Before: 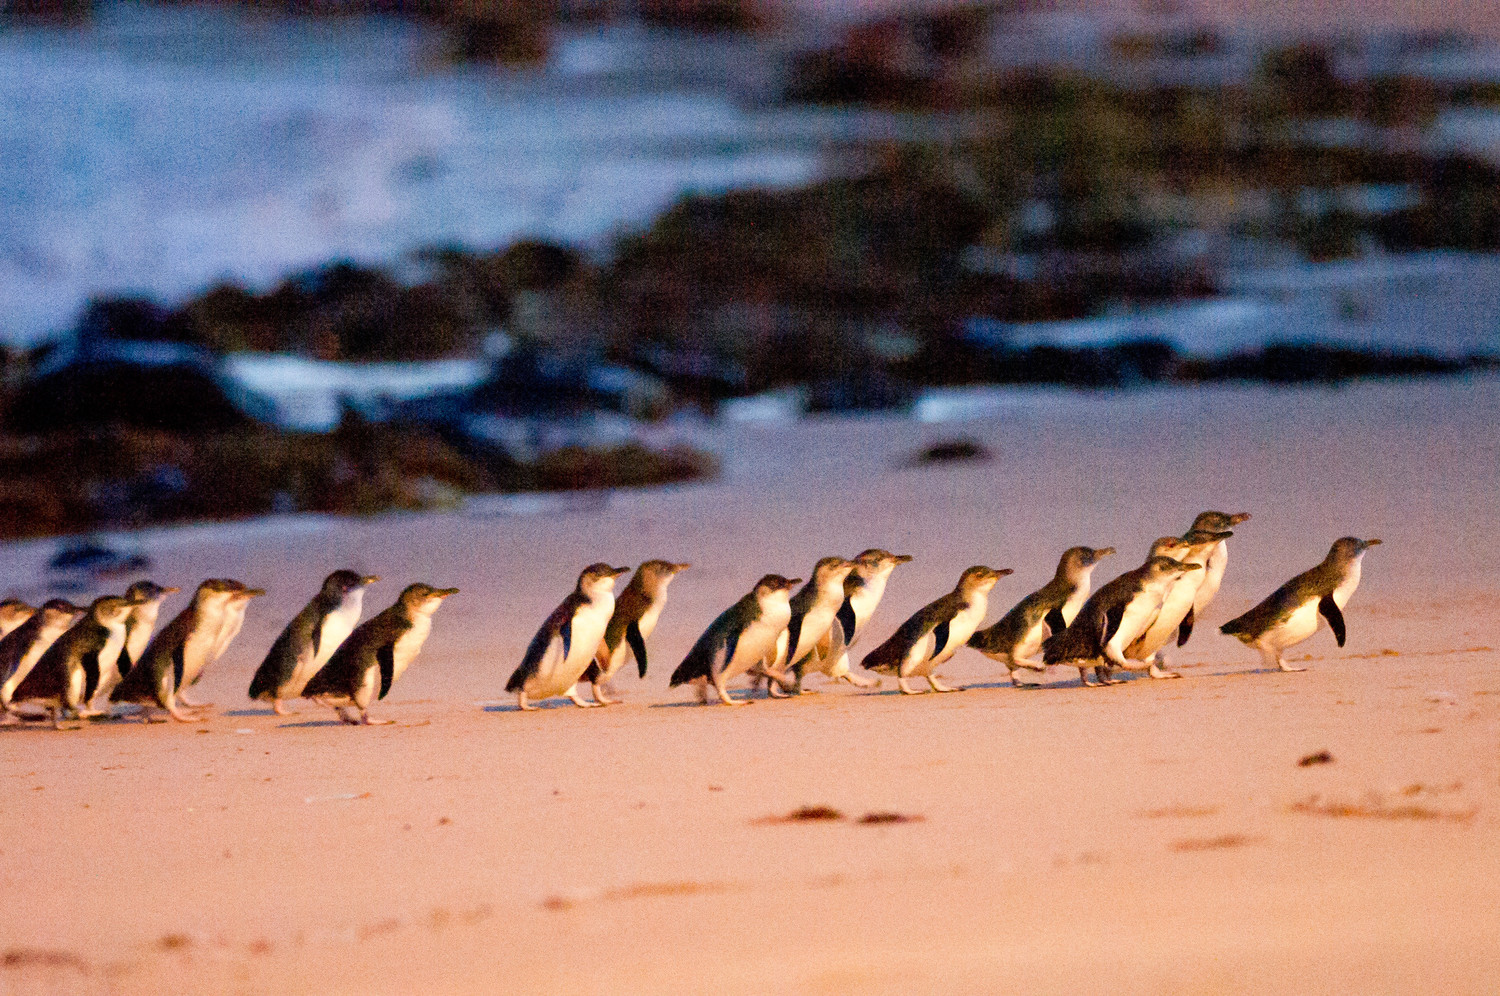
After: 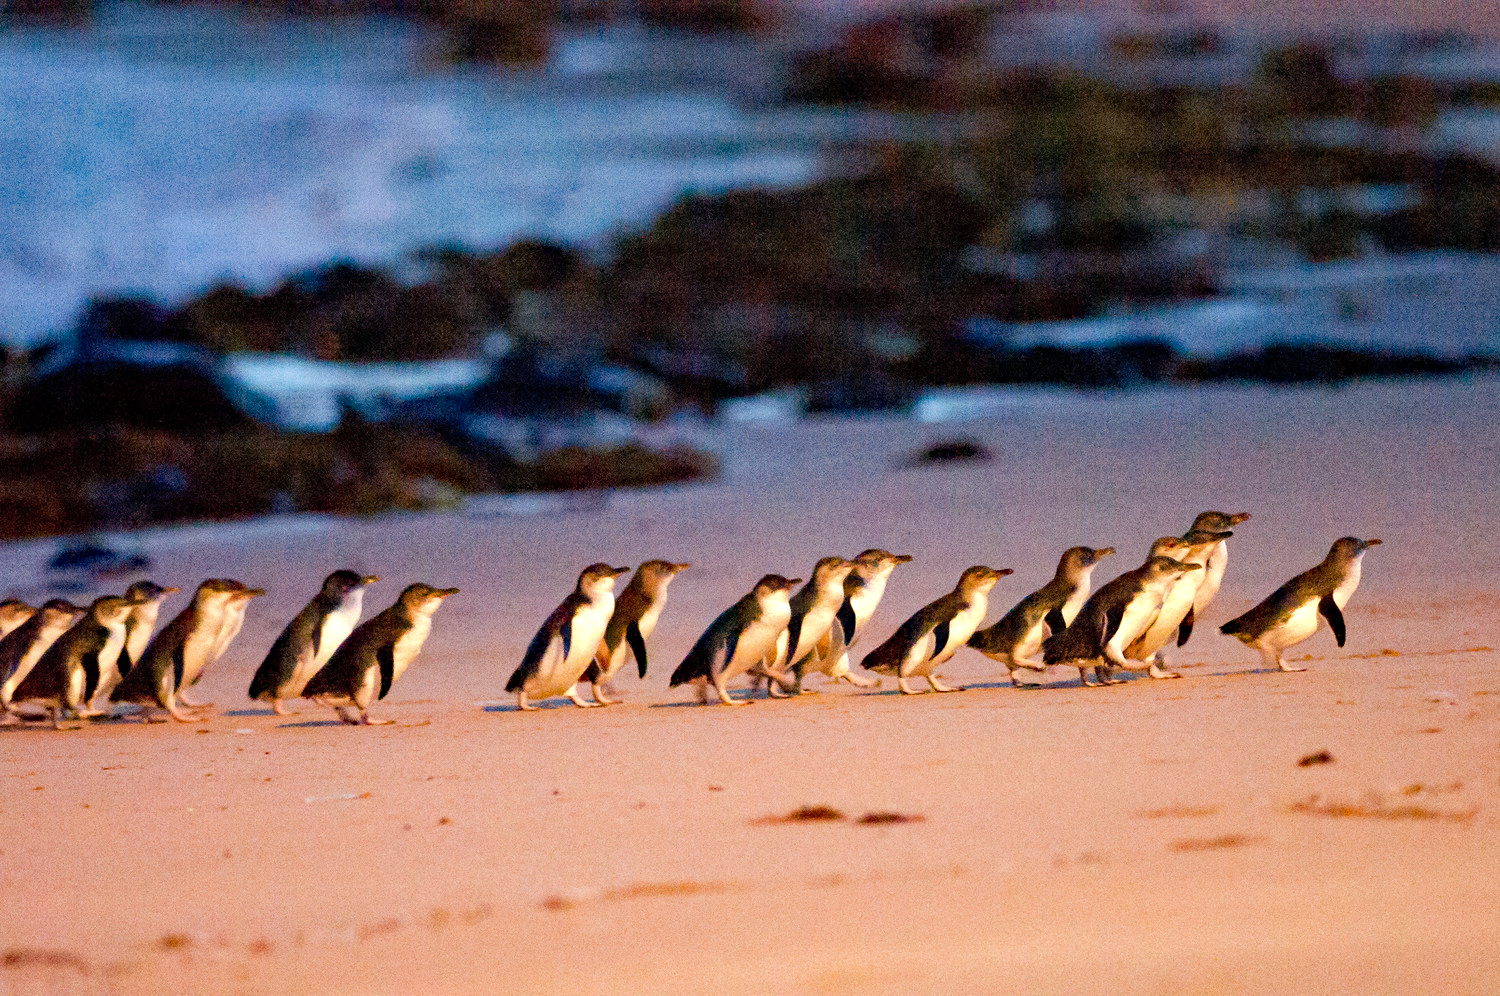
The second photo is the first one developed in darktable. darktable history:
exposure: exposure -0.012 EV, compensate highlight preservation false
haze removal: strength 0.292, distance 0.254, compatibility mode true, adaptive false
